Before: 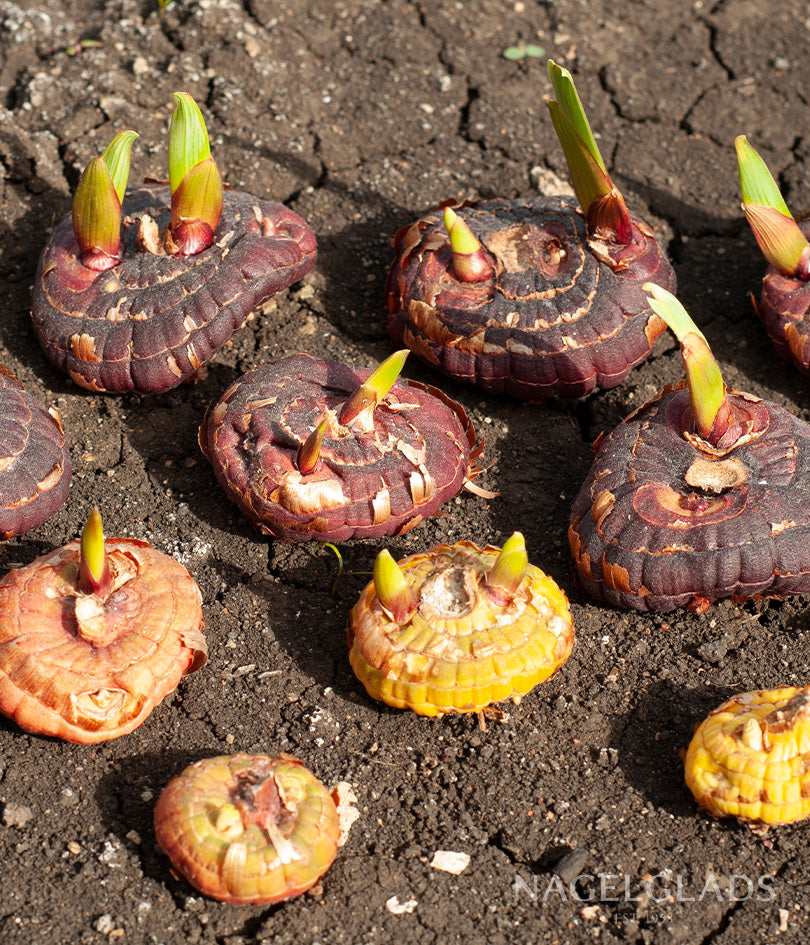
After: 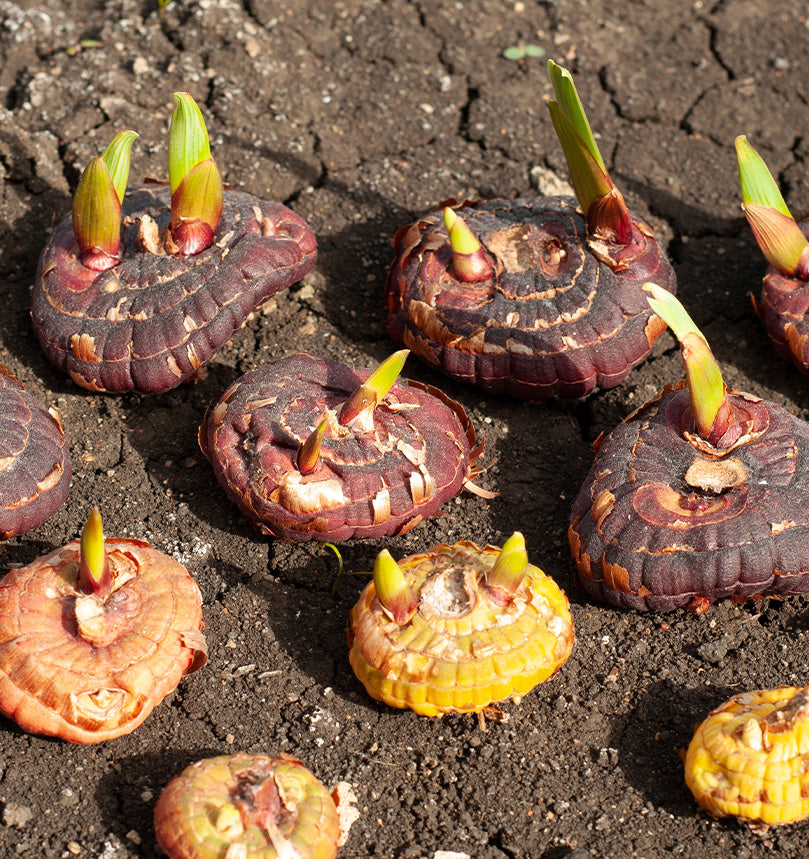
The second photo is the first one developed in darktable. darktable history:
crop: bottom 9.03%
